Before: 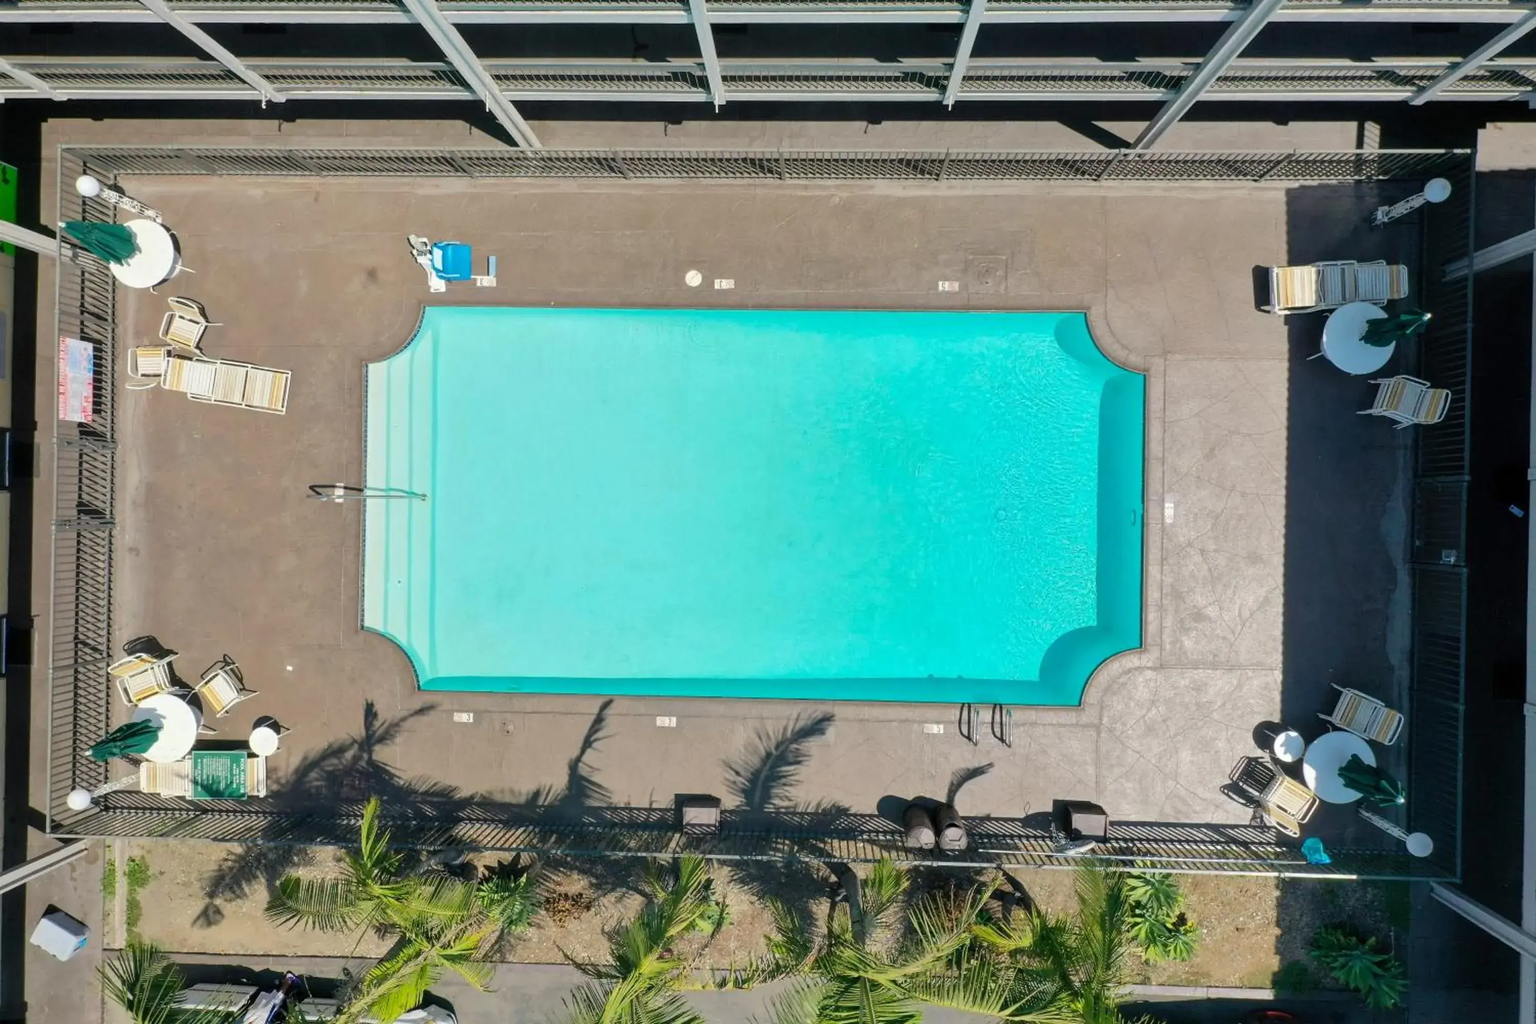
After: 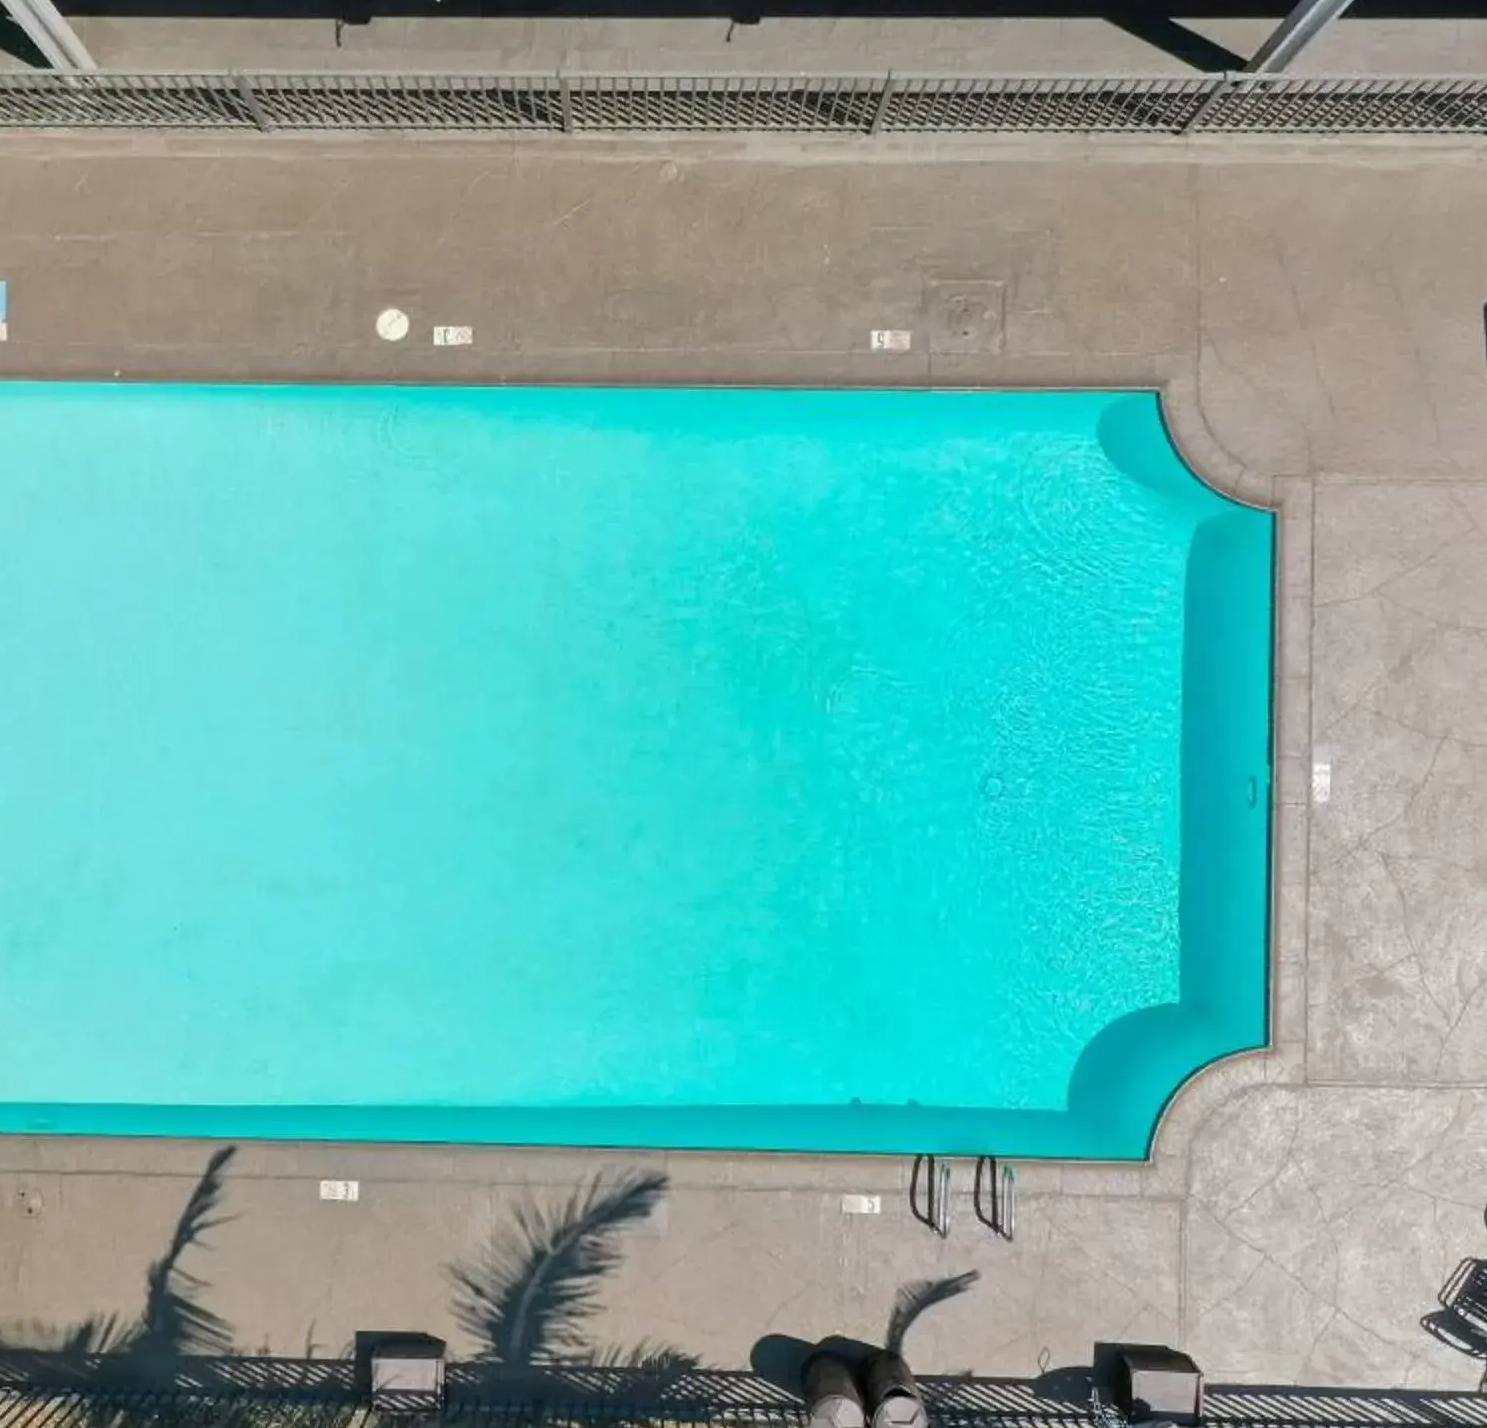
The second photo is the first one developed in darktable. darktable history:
white balance: red 0.988, blue 1.017
crop: left 32.075%, top 10.976%, right 18.355%, bottom 17.596%
